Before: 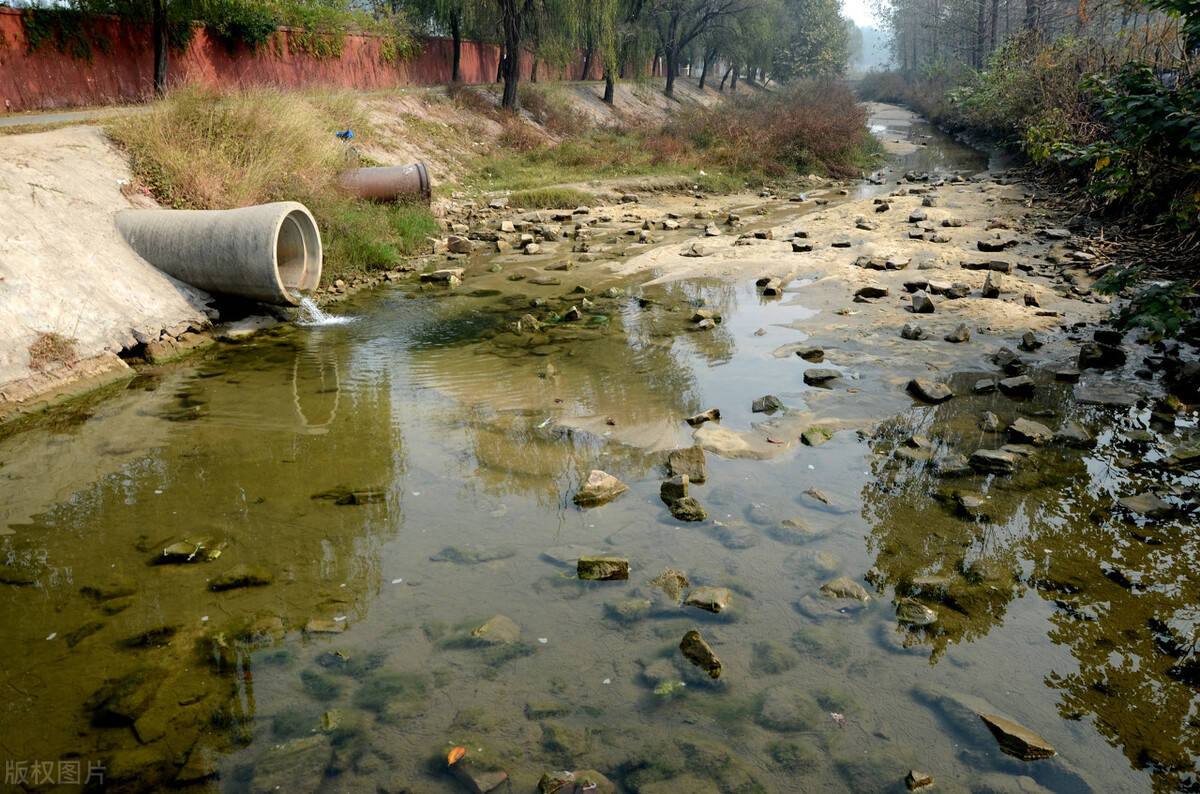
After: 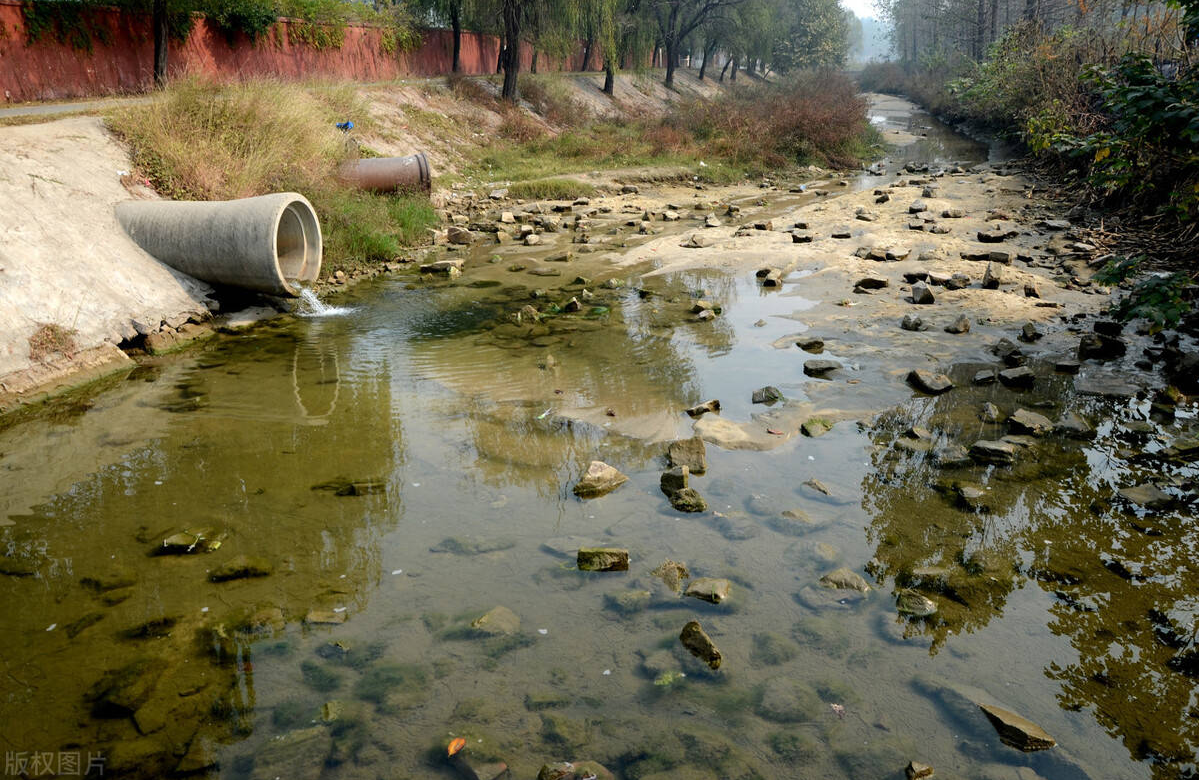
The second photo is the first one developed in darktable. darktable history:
exposure: exposure -0.005 EV, compensate highlight preservation false
crop: top 1.202%, right 0.016%
